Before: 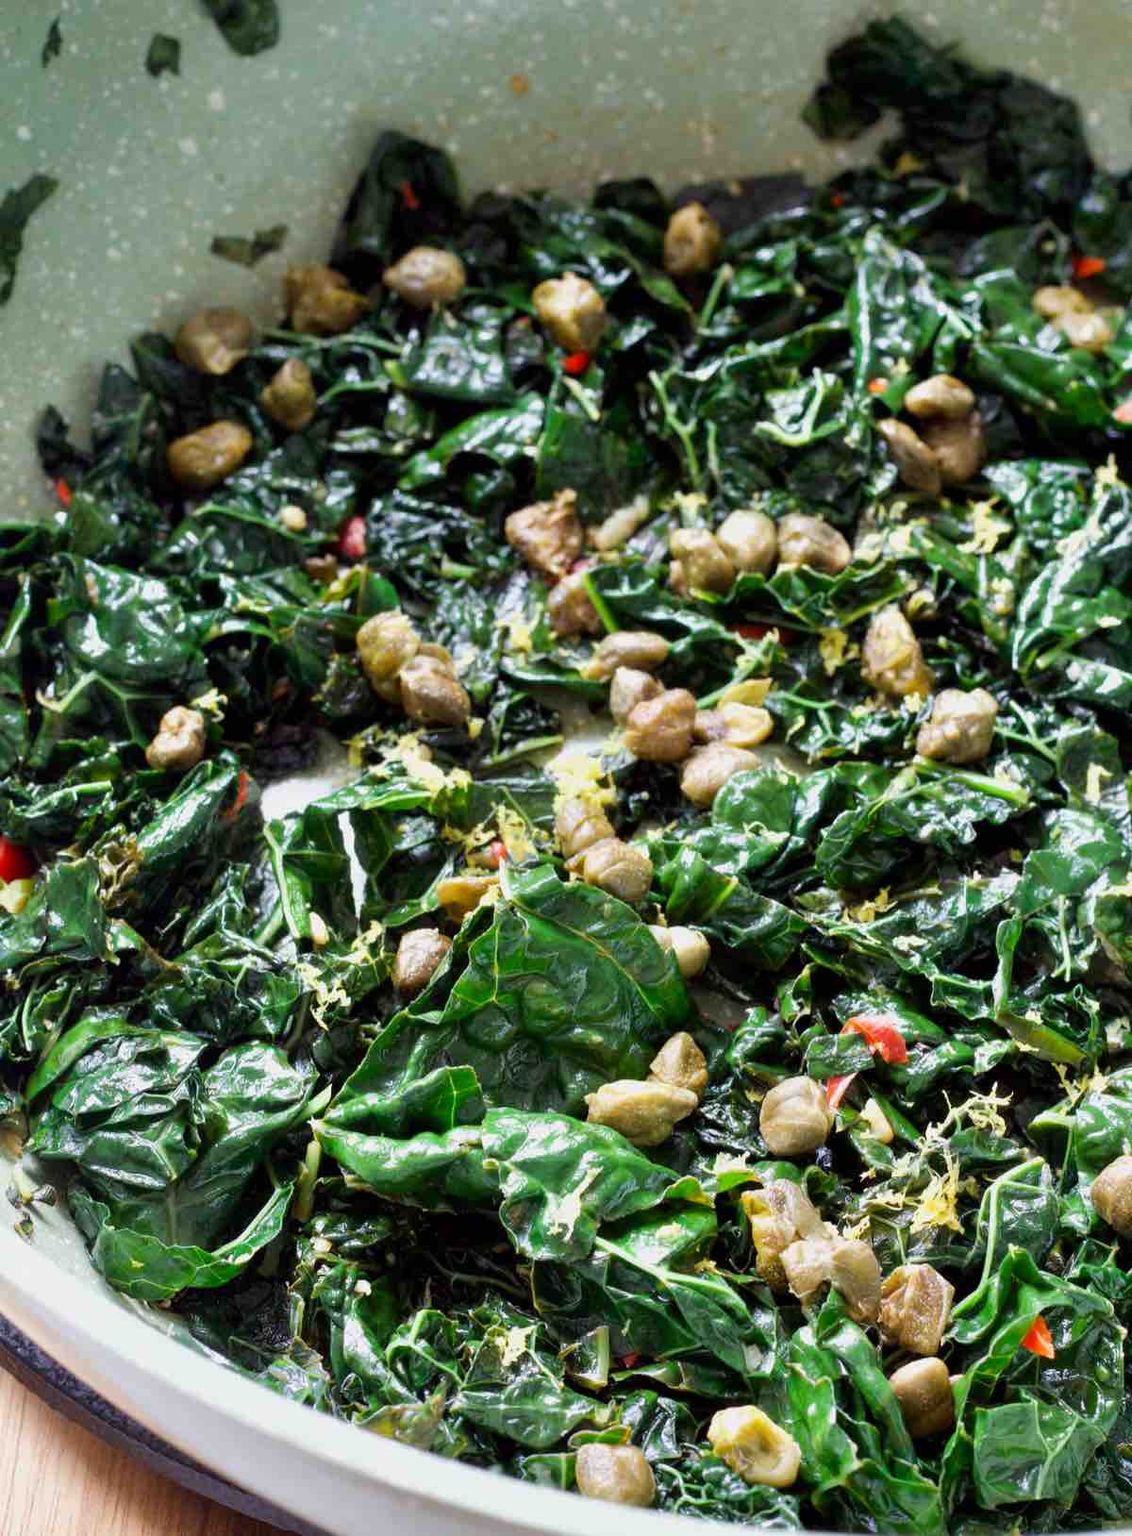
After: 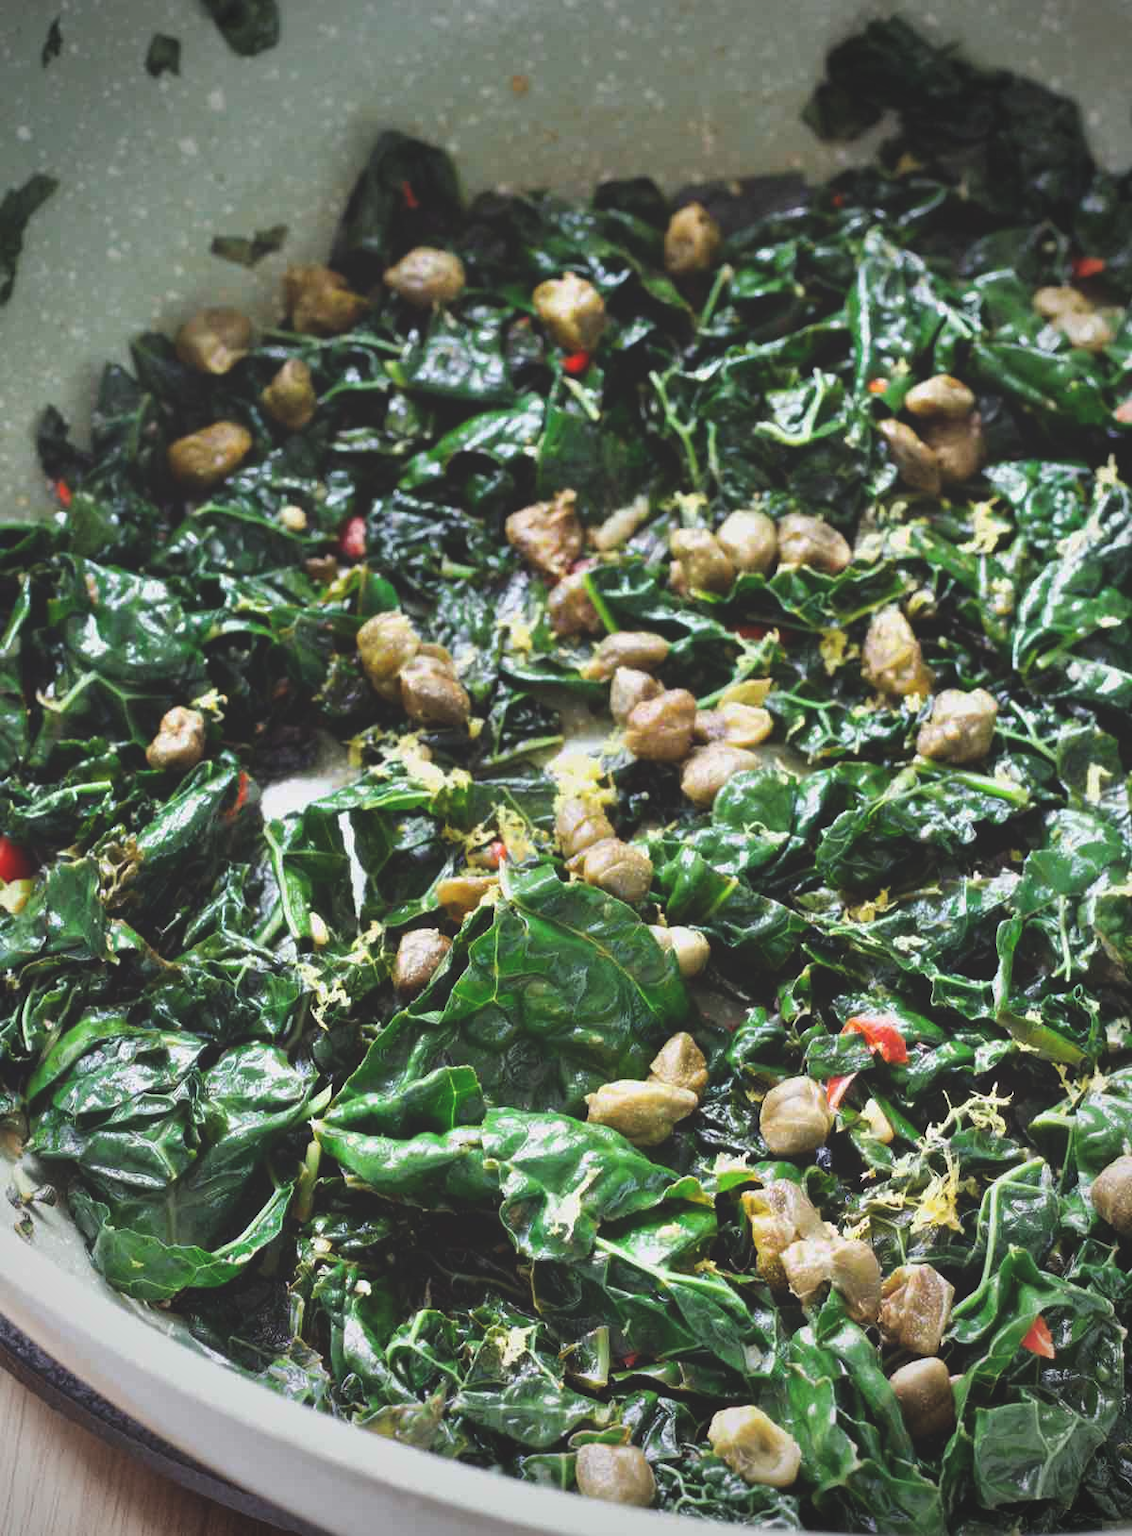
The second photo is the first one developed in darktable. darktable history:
vignetting: fall-off start 71.74%
exposure: black level correction -0.023, exposure -0.039 EV, compensate highlight preservation false
